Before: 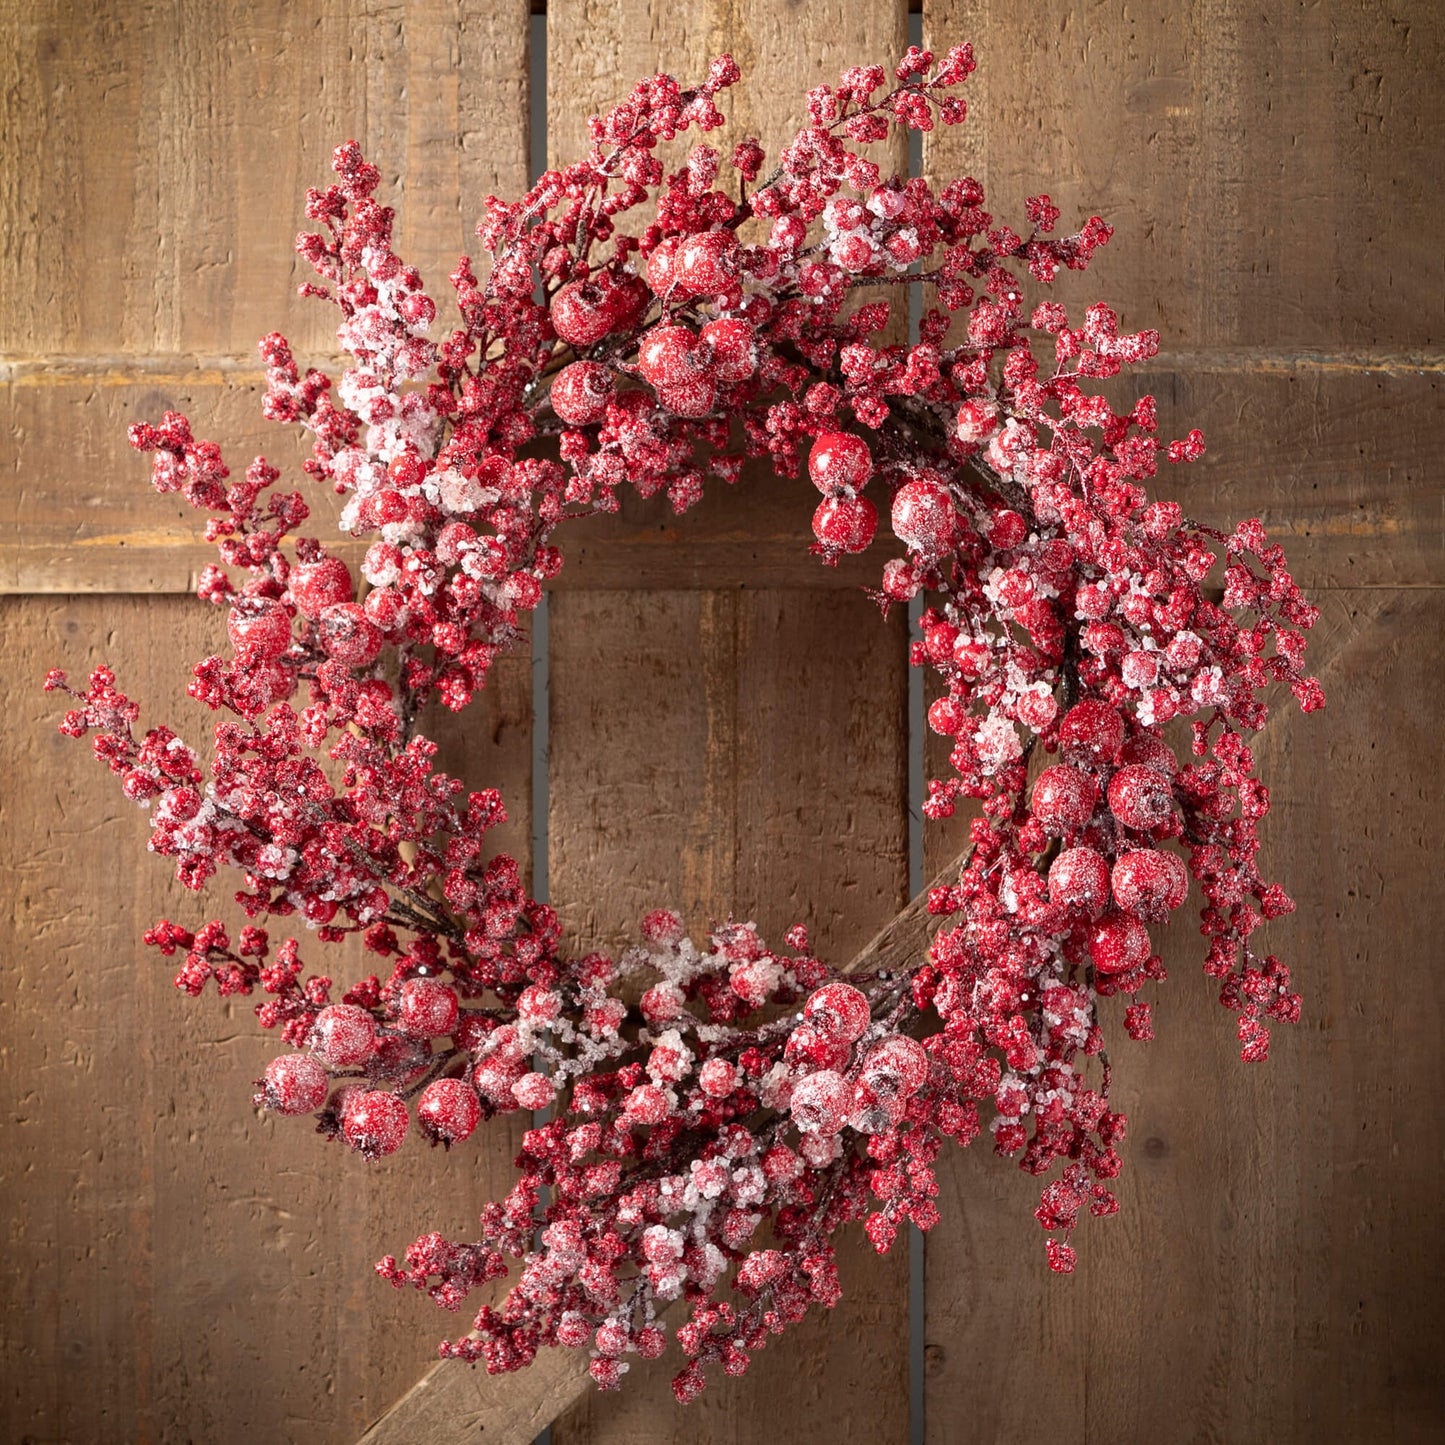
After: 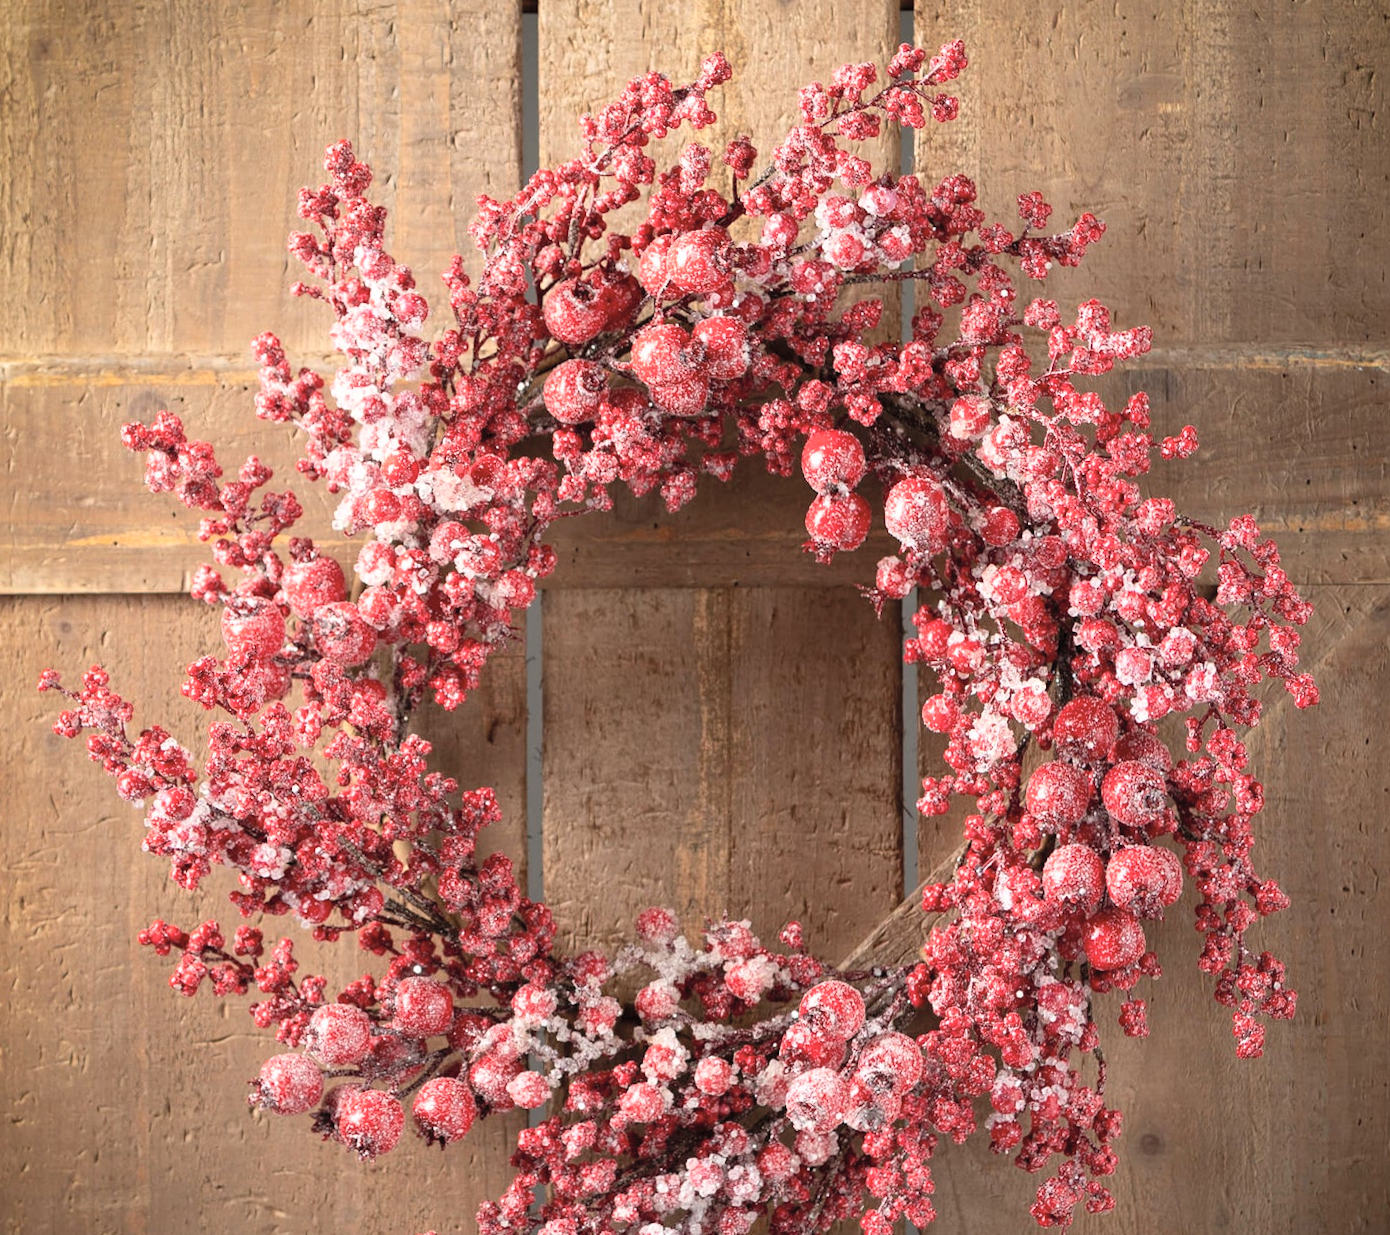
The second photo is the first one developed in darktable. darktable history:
crop and rotate: angle 0.2°, left 0.275%, right 3.127%, bottom 14.18%
contrast brightness saturation: contrast 0.14, brightness 0.21
